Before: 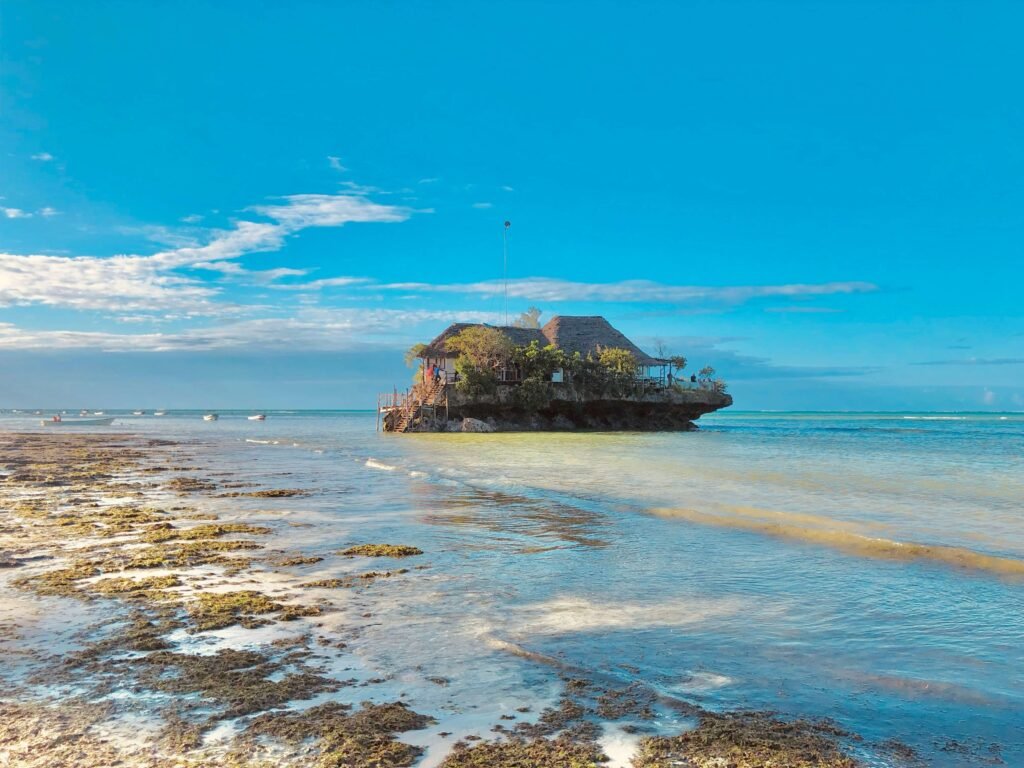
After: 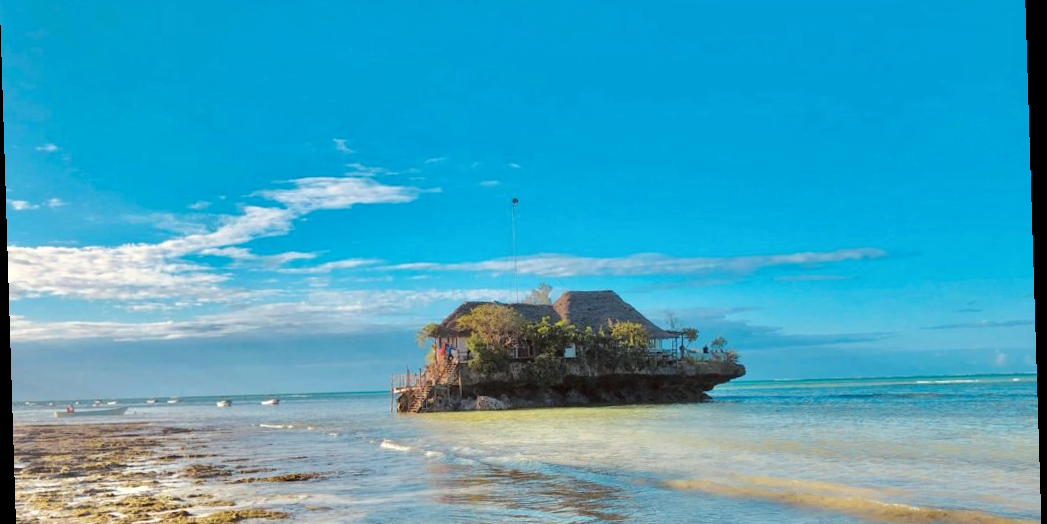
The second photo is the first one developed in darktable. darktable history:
crop and rotate: top 4.848%, bottom 29.503%
rotate and perspective: rotation -1.77°, lens shift (horizontal) 0.004, automatic cropping off
tone equalizer: on, module defaults
local contrast: mode bilateral grid, contrast 20, coarseness 50, detail 120%, midtone range 0.2
